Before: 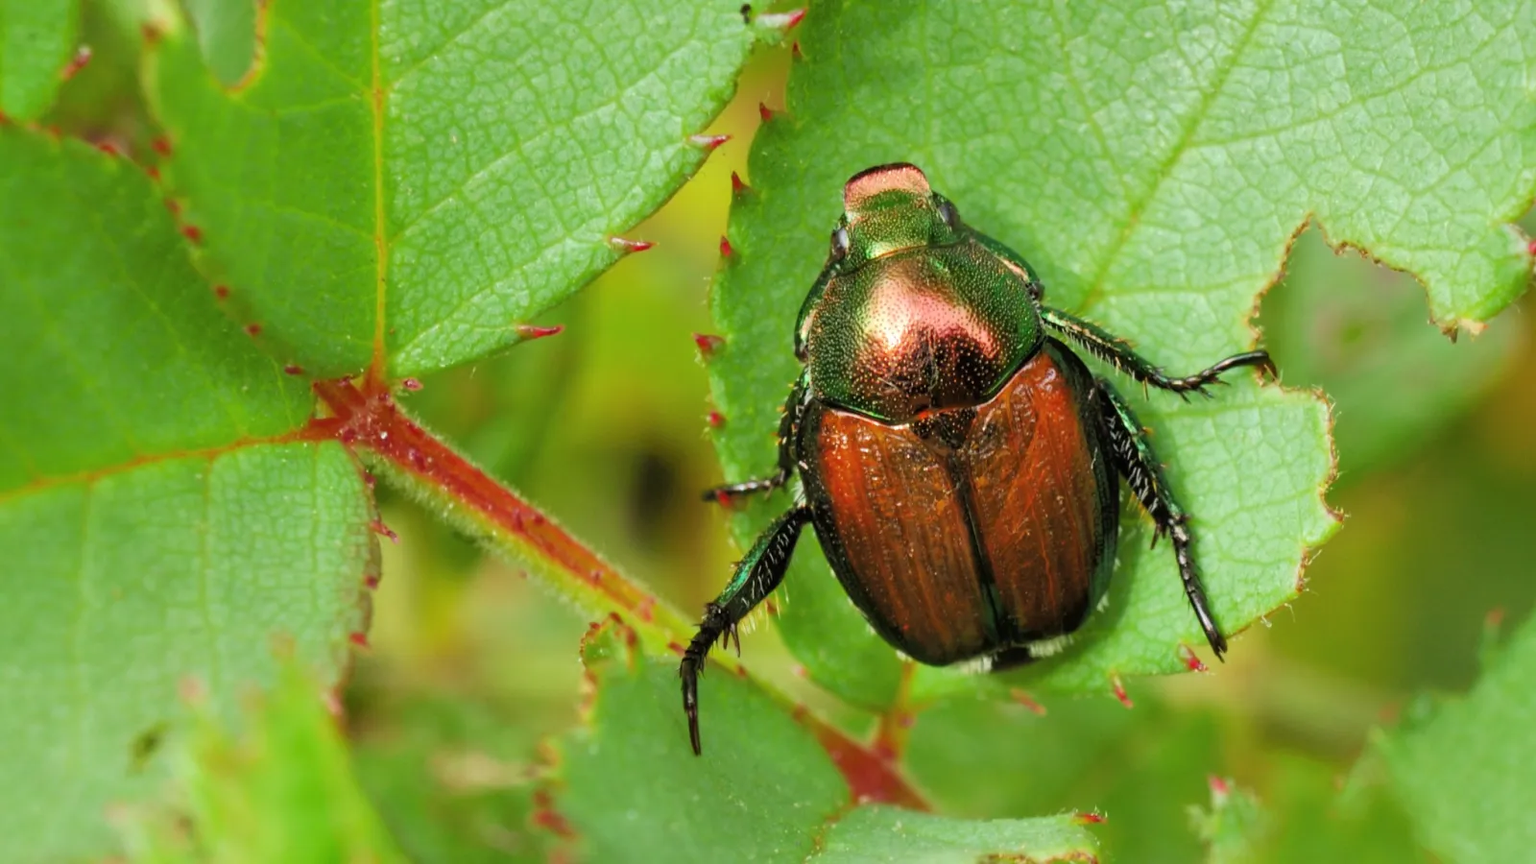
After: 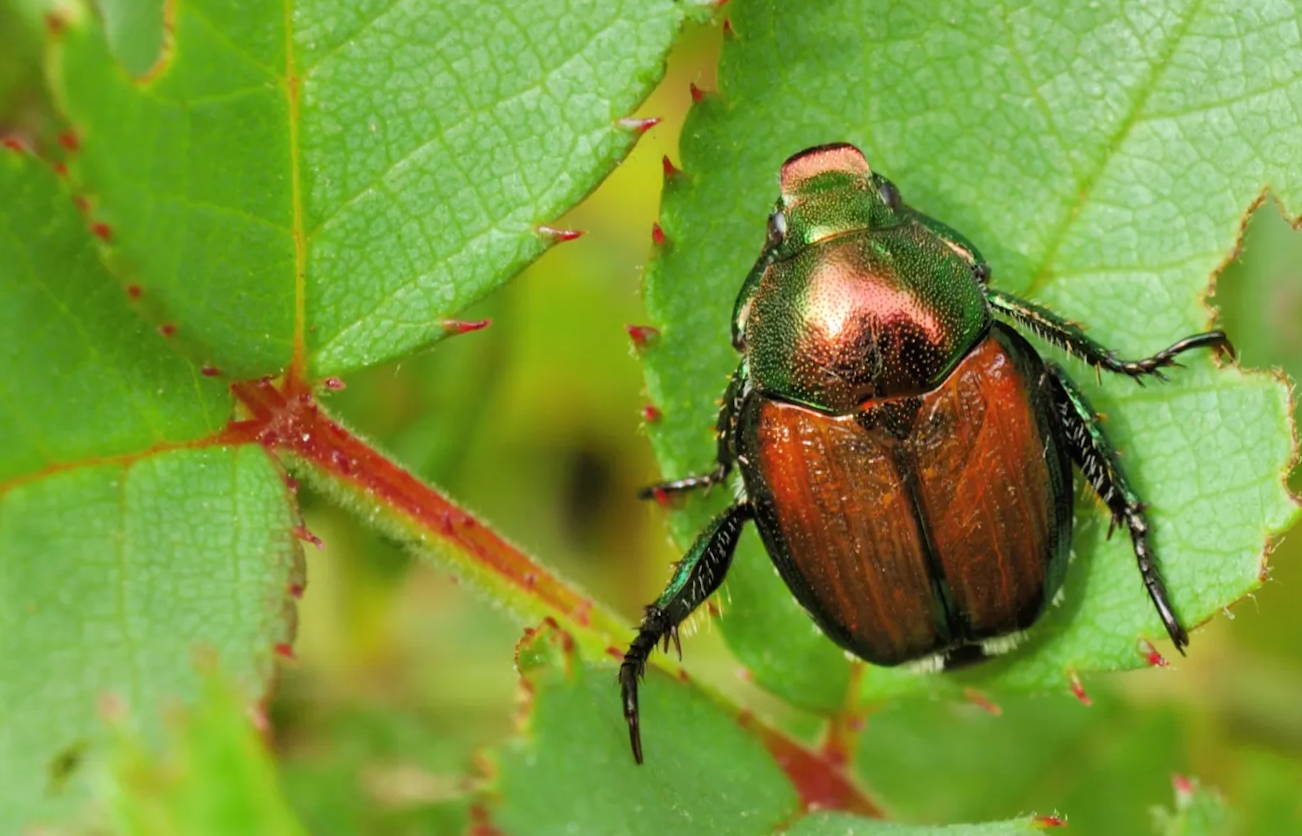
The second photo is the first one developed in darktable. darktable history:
crop and rotate: angle 1.15°, left 4.321%, top 1.102%, right 11.379%, bottom 2.616%
